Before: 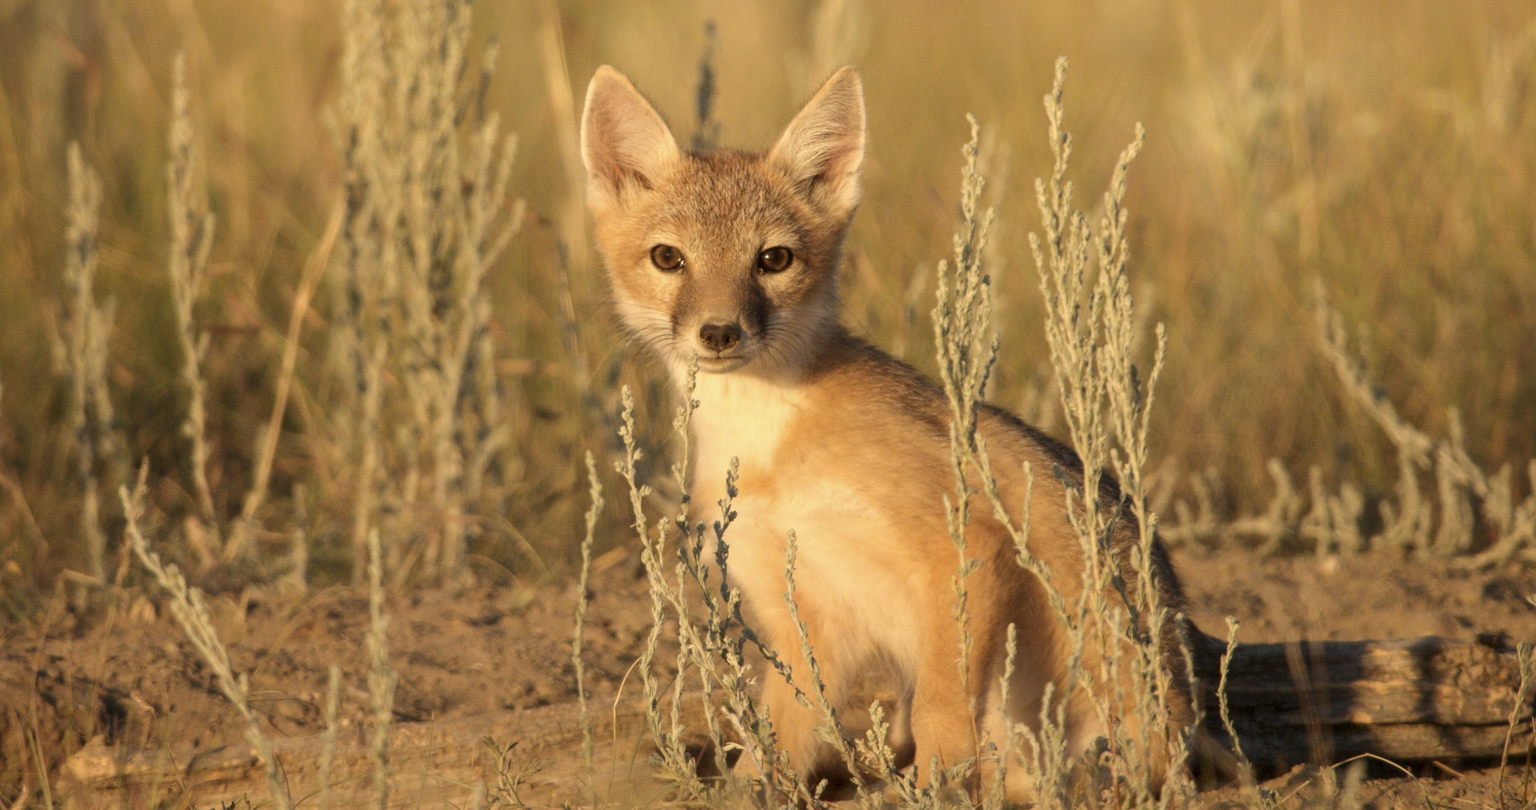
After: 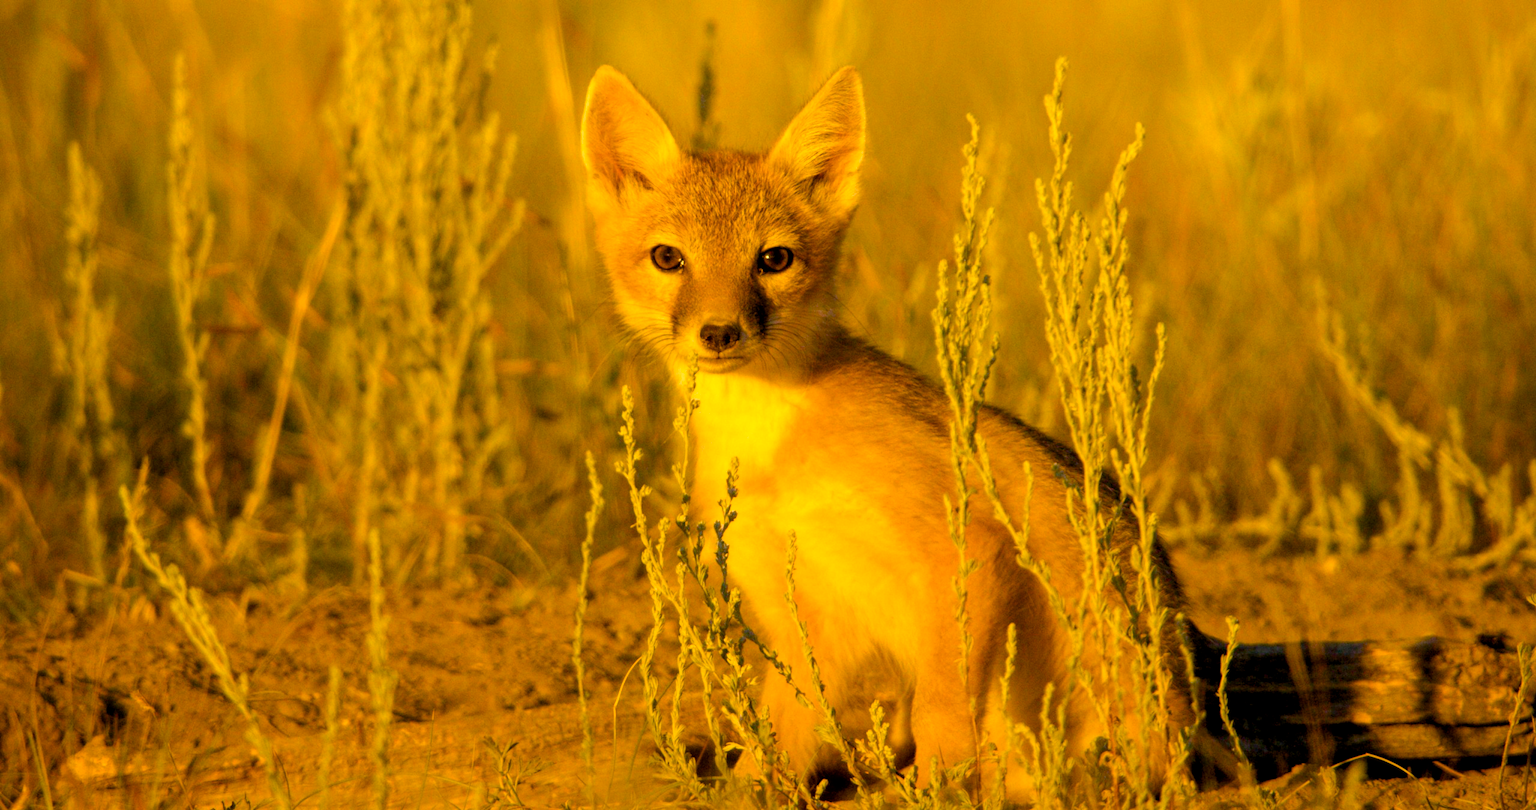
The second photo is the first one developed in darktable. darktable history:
color balance rgb: perceptual saturation grading › global saturation 100%
exposure: black level correction 0.007, exposure 0.159 EV, compensate highlight preservation false
